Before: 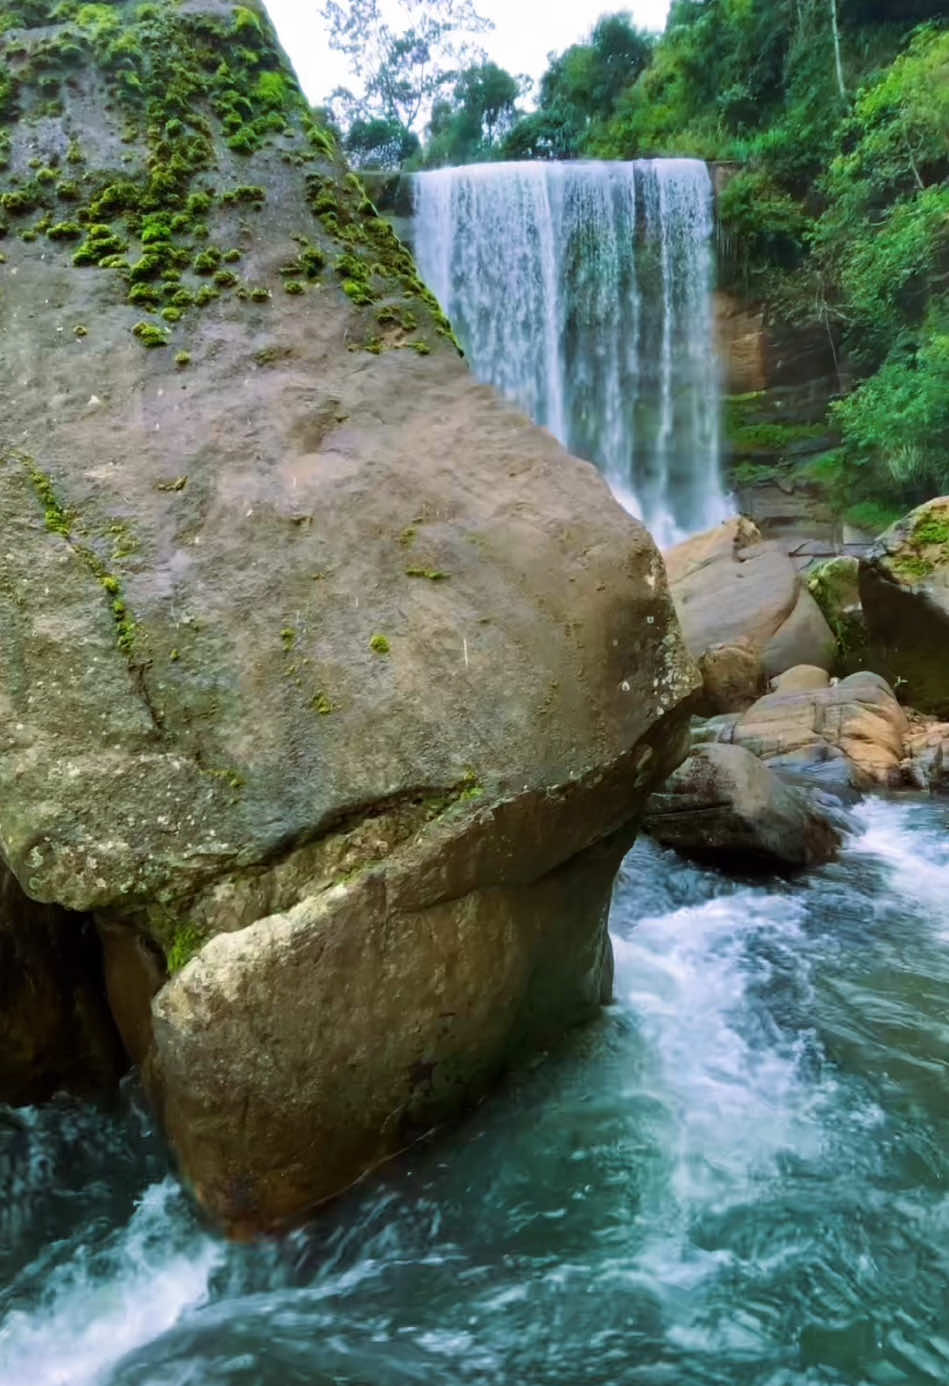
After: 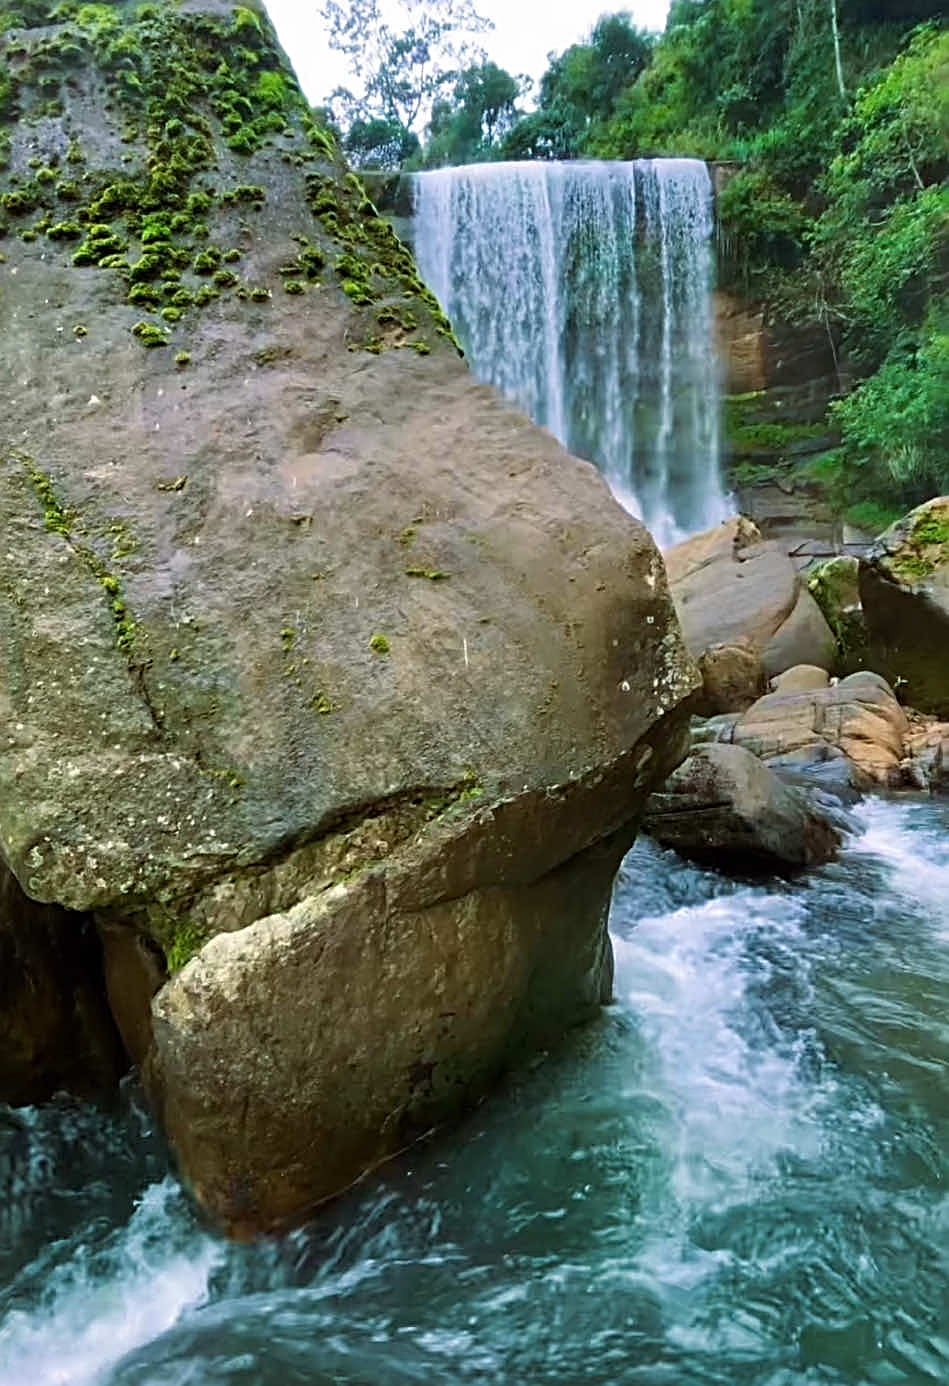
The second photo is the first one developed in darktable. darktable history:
sharpen: radius 2.839, amount 0.728
